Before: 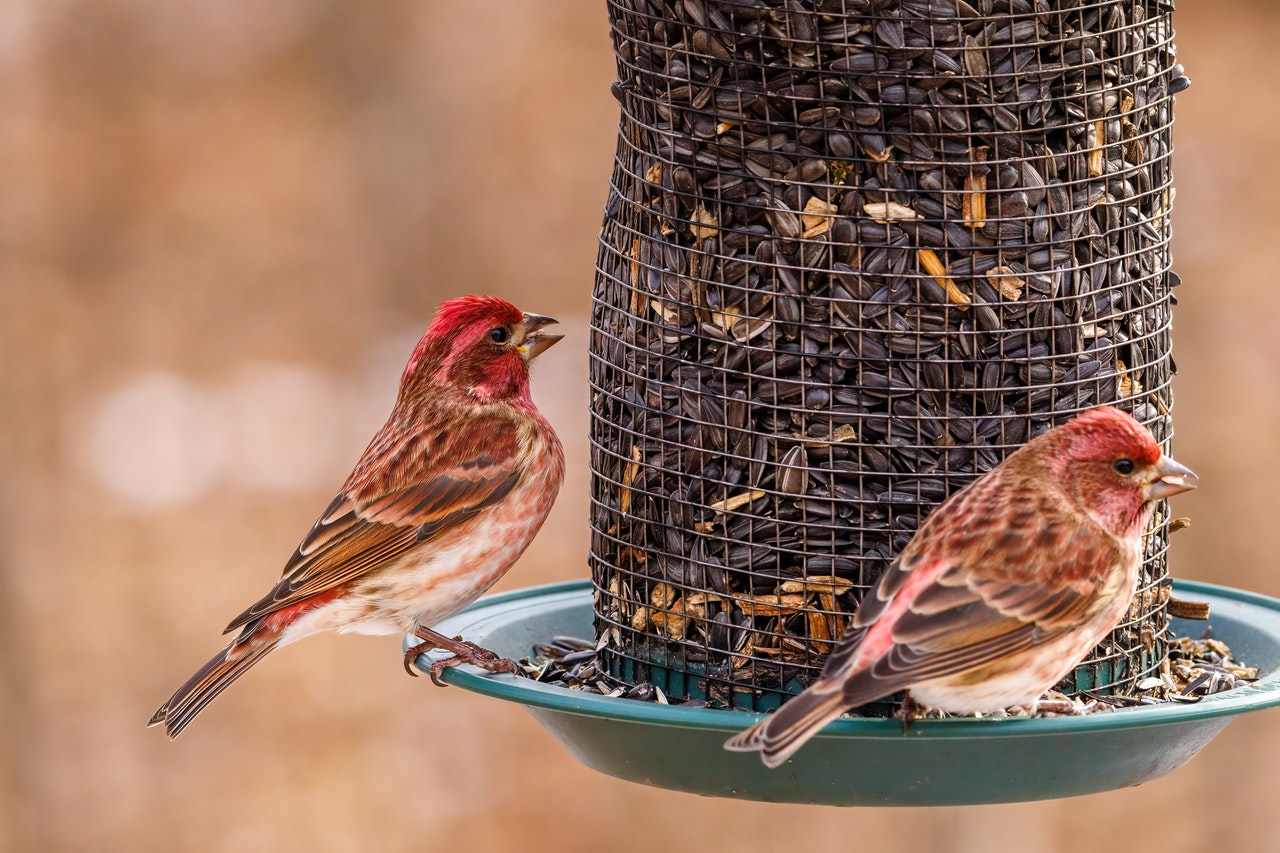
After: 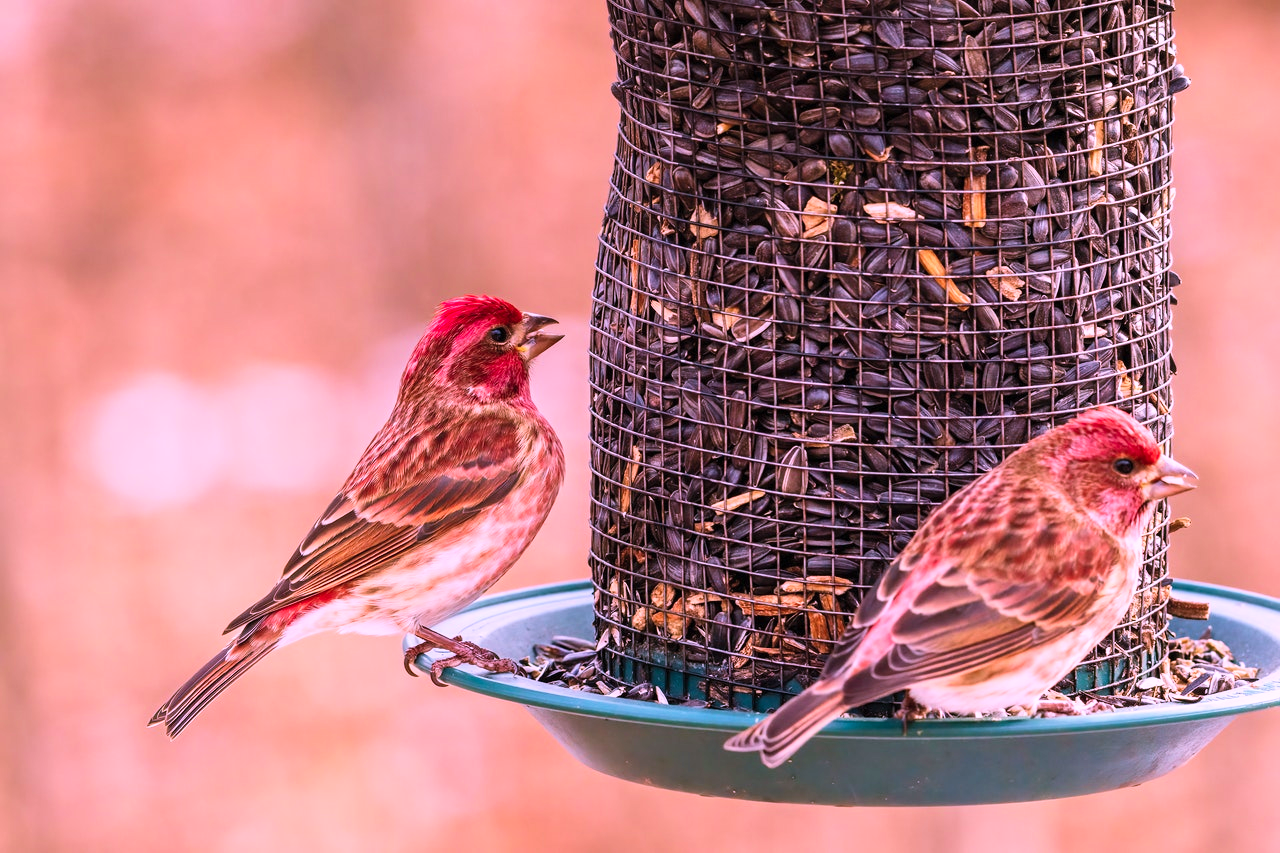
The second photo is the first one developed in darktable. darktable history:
velvia: on, module defaults
contrast brightness saturation: contrast 0.197, brightness 0.16, saturation 0.228
color correction: highlights a* 15.95, highlights b* -20.49
